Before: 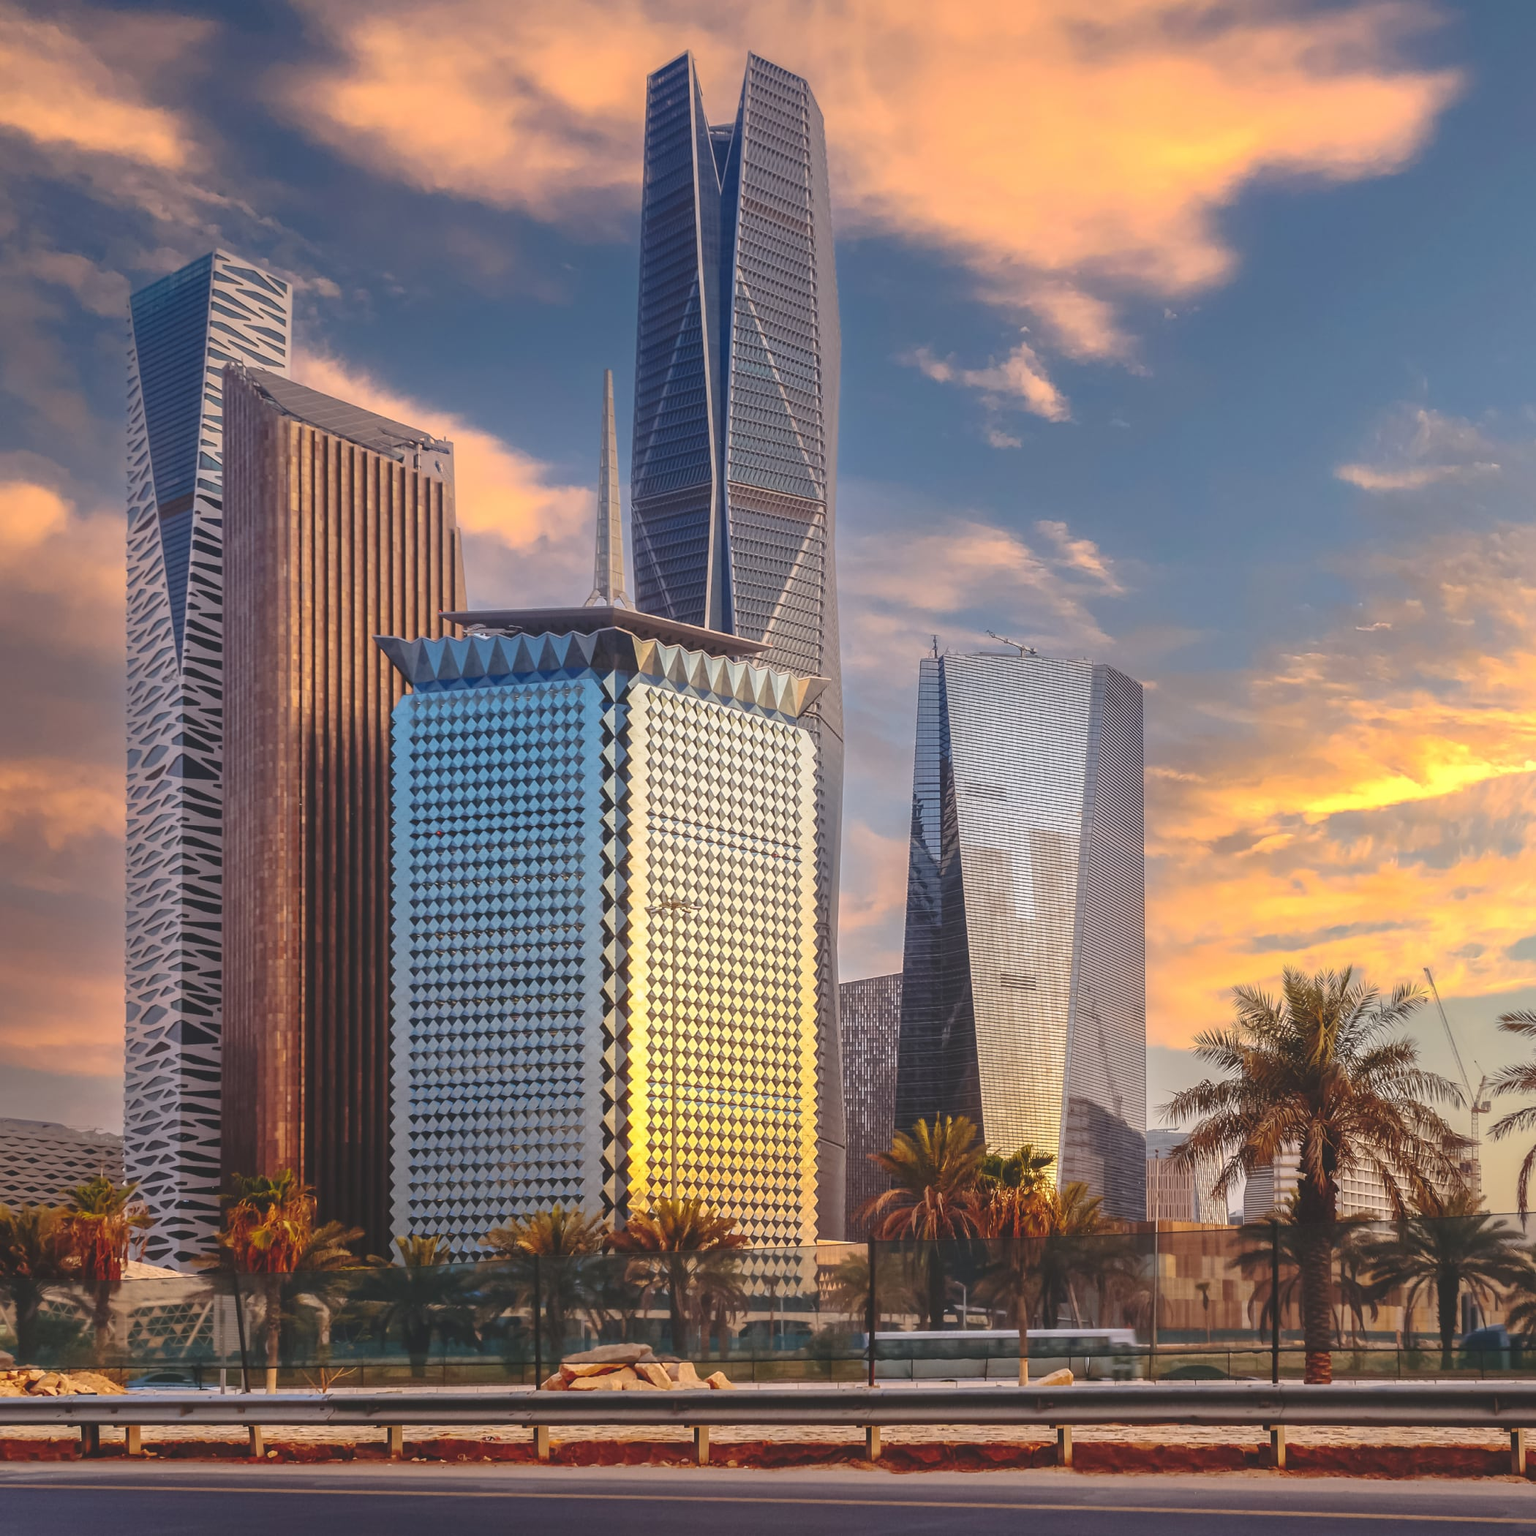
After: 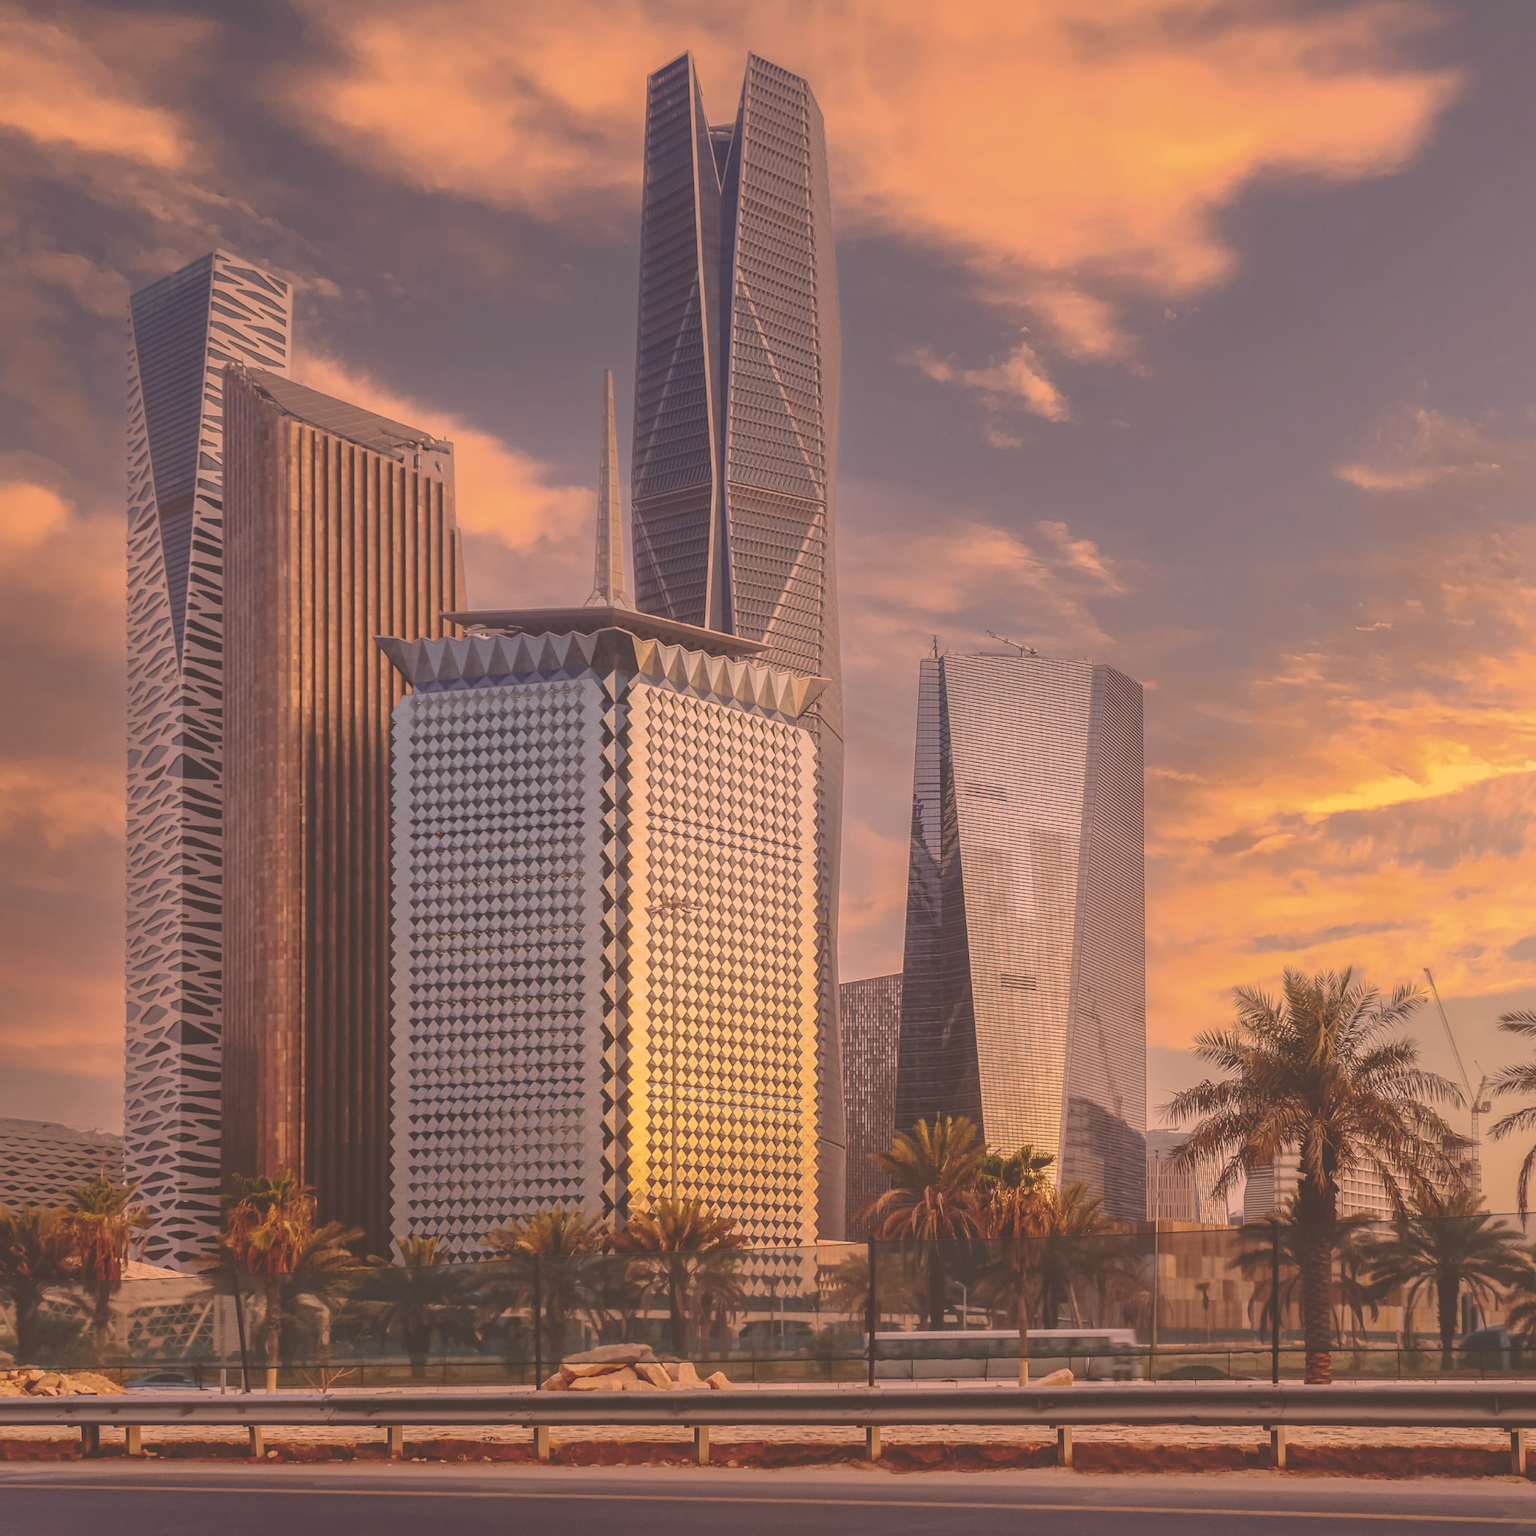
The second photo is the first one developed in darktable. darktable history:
contrast brightness saturation: contrast -0.26, saturation -0.43
color correction: highlights a* 21.88, highlights b* 22.25
